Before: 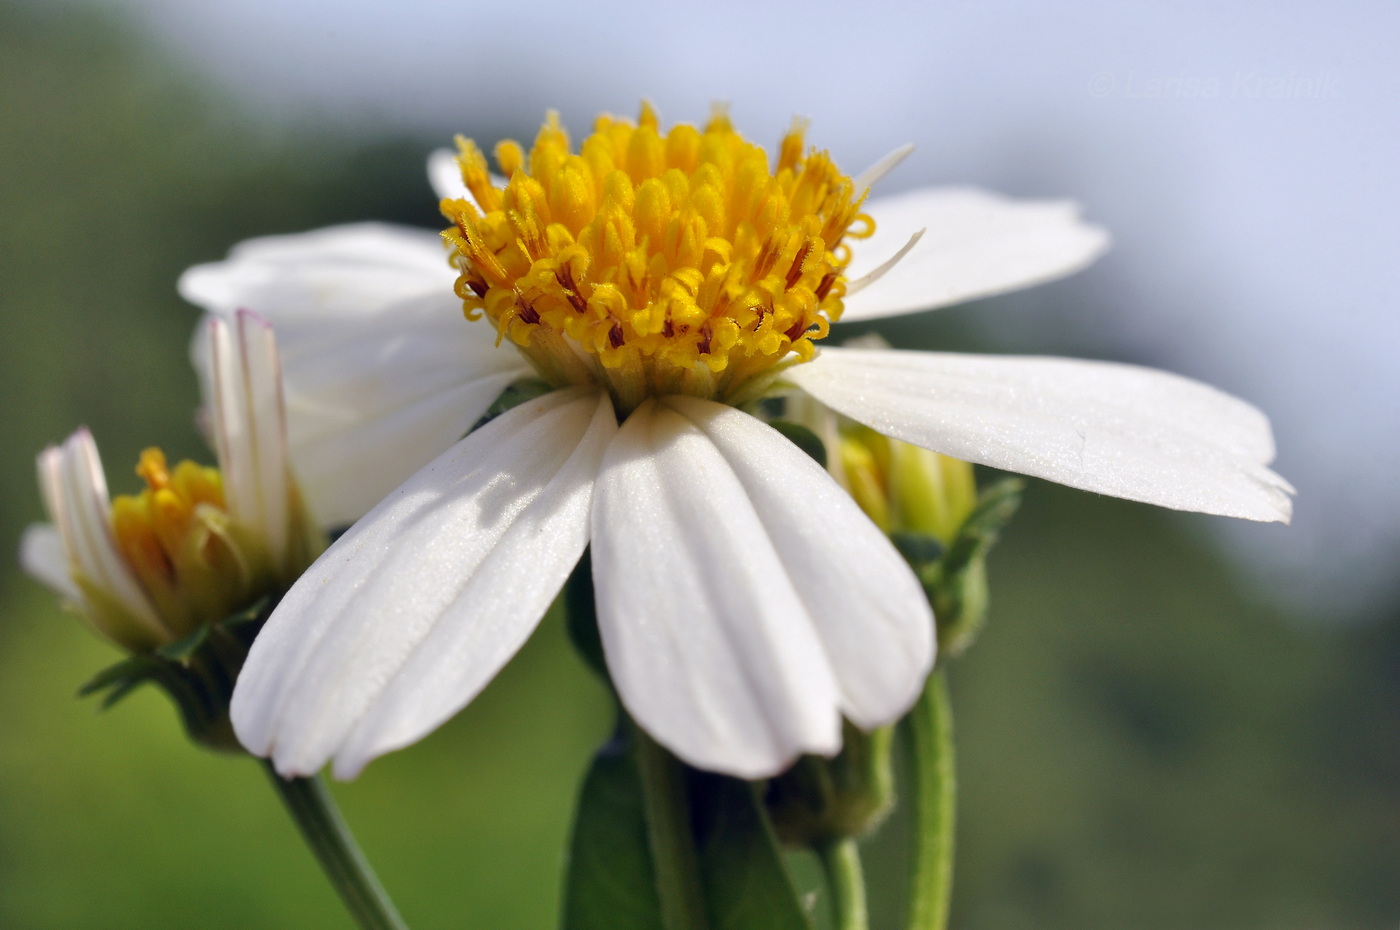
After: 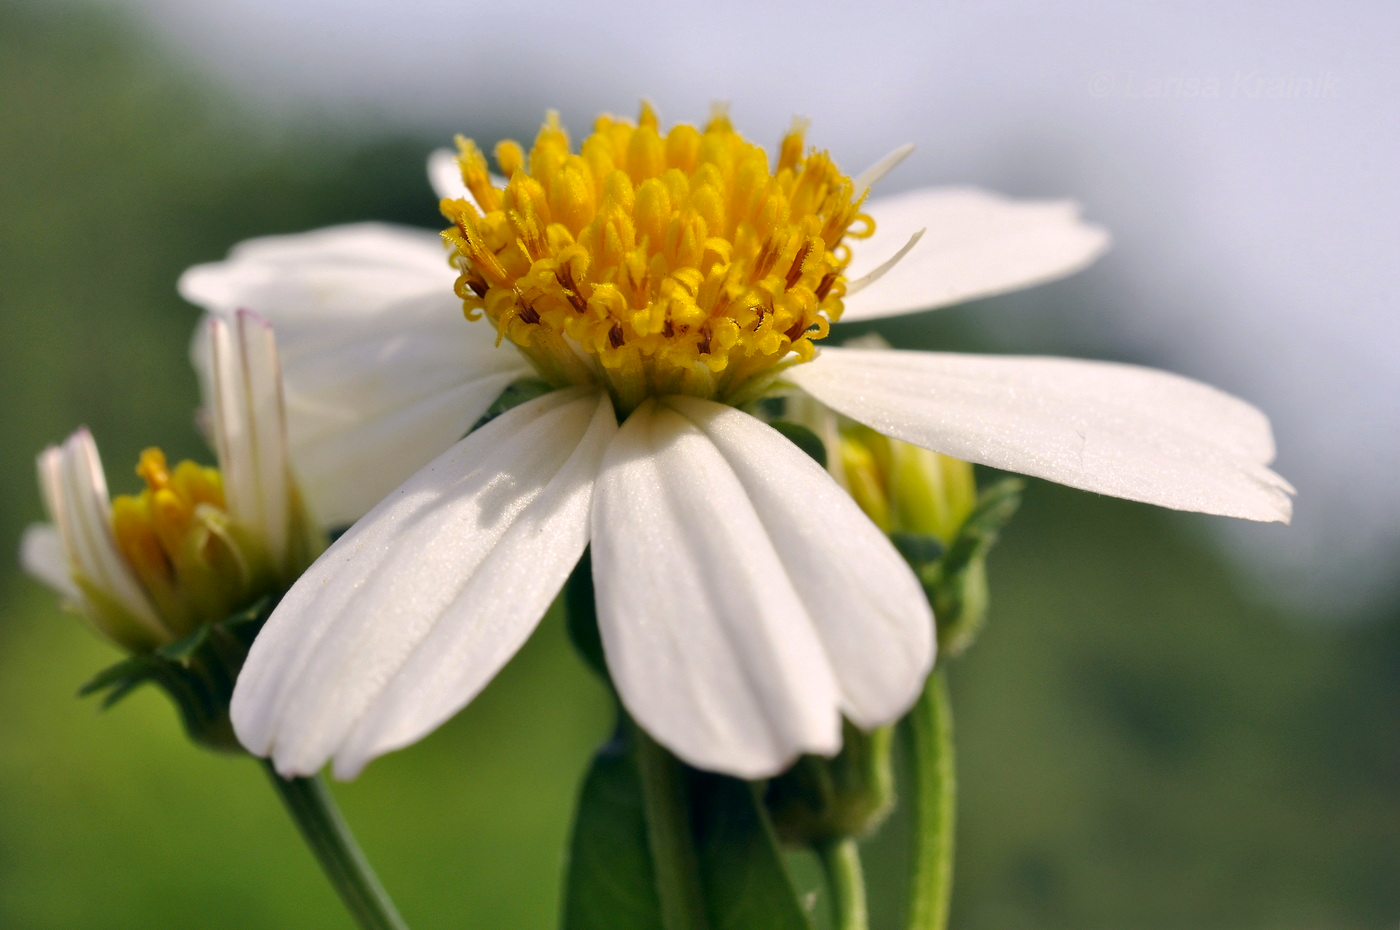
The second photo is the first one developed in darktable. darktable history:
color correction: highlights a* 4.51, highlights b* 4.96, shadows a* -6.96, shadows b* 4.99
